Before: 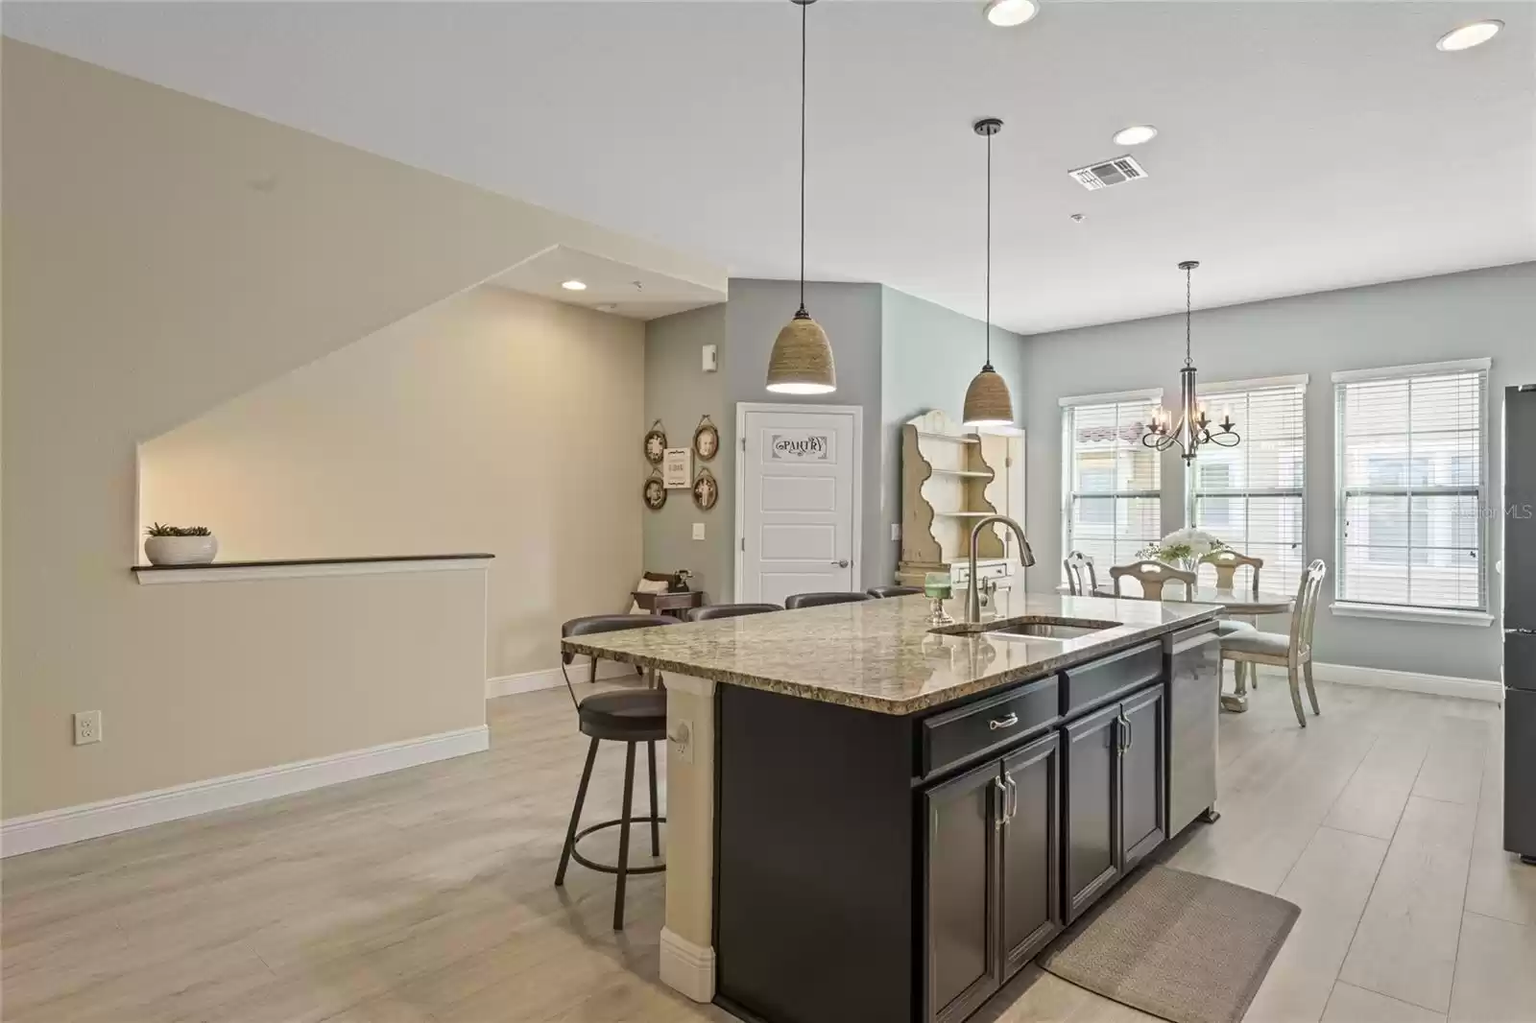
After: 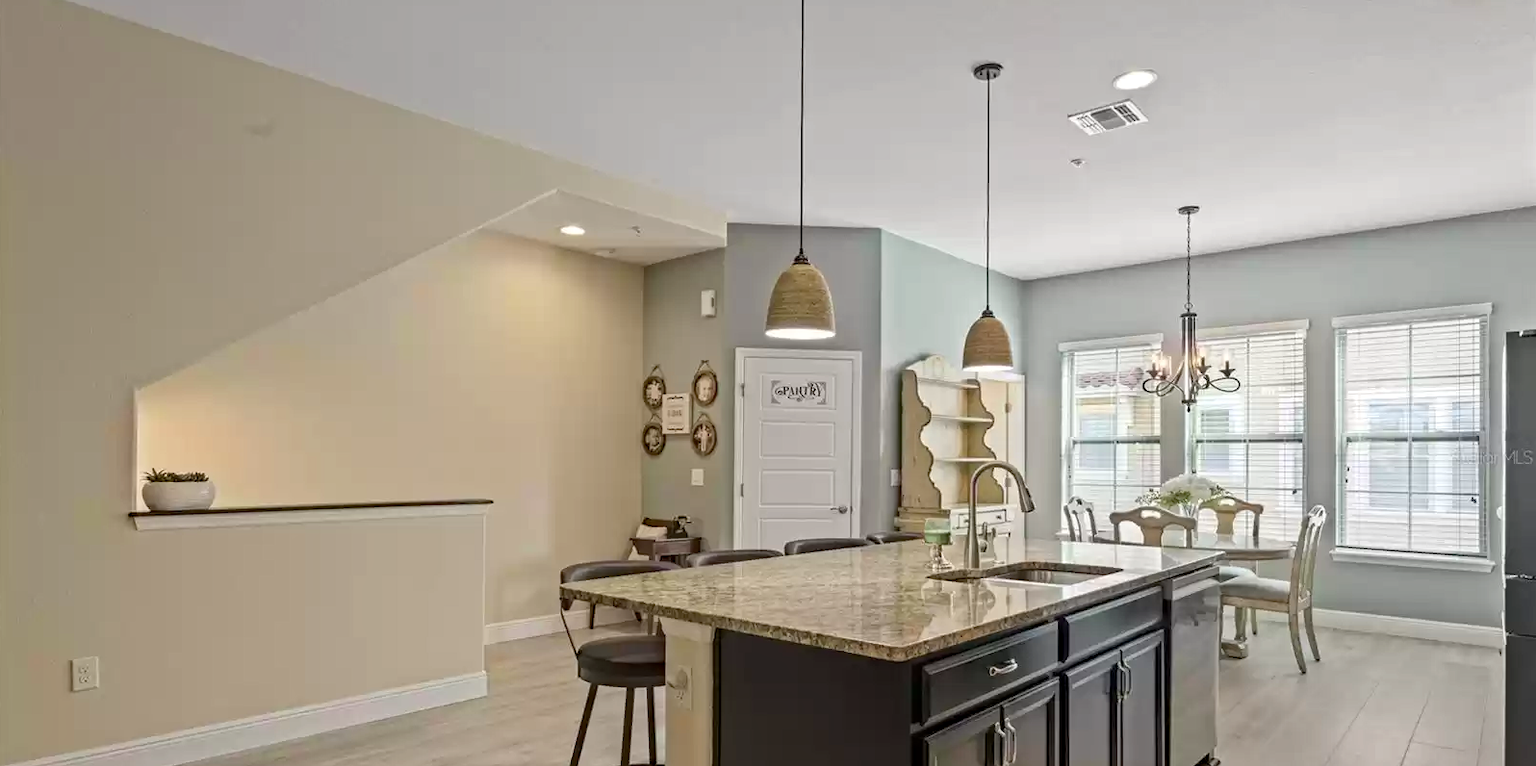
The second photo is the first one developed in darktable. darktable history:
haze removal: compatibility mode true, adaptive false
crop: left 0.22%, top 5.503%, bottom 19.802%
